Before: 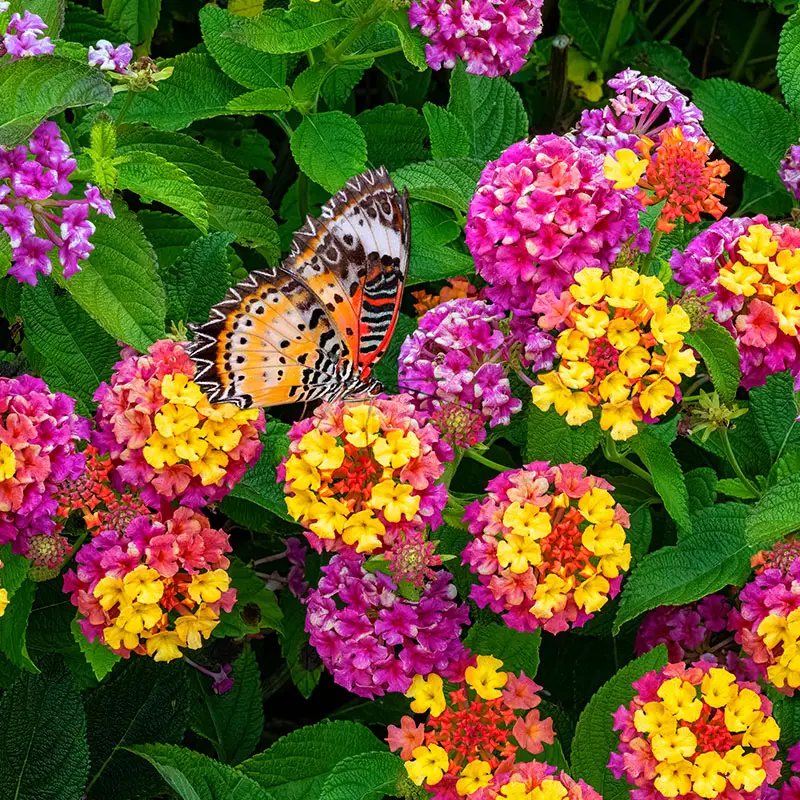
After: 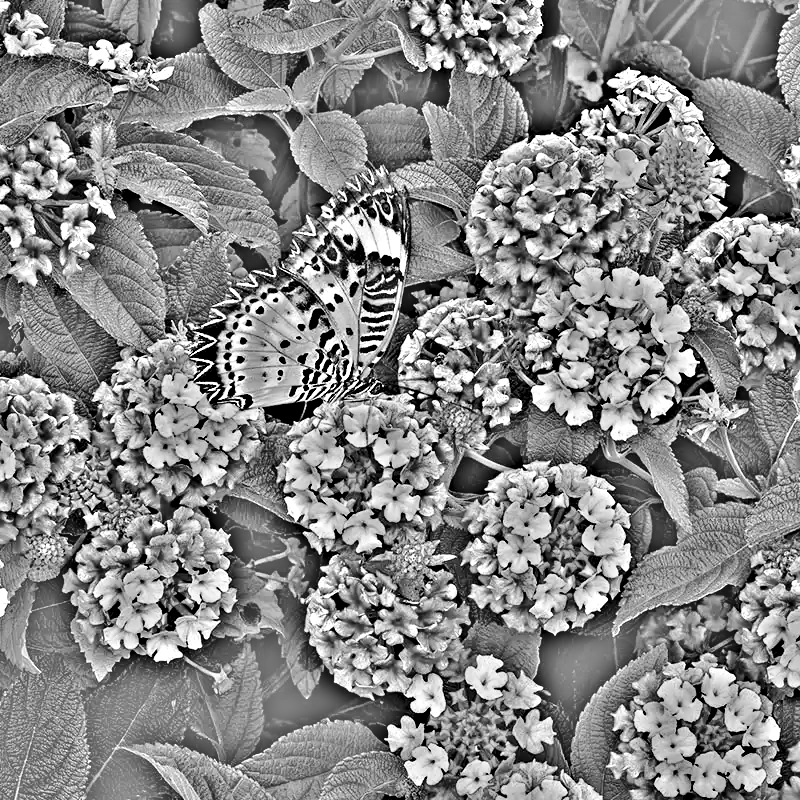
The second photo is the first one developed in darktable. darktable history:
base curve: curves: ch0 [(0, 0) (0.036, 0.025) (0.121, 0.166) (0.206, 0.329) (0.605, 0.79) (1, 1)], preserve colors none
shadows and highlights: on, module defaults
highpass: on, module defaults
color calibration: output gray [0.23, 0.37, 0.4, 0], gray › normalize channels true, illuminant same as pipeline (D50), adaptation XYZ, x 0.346, y 0.359, gamut compression 0
